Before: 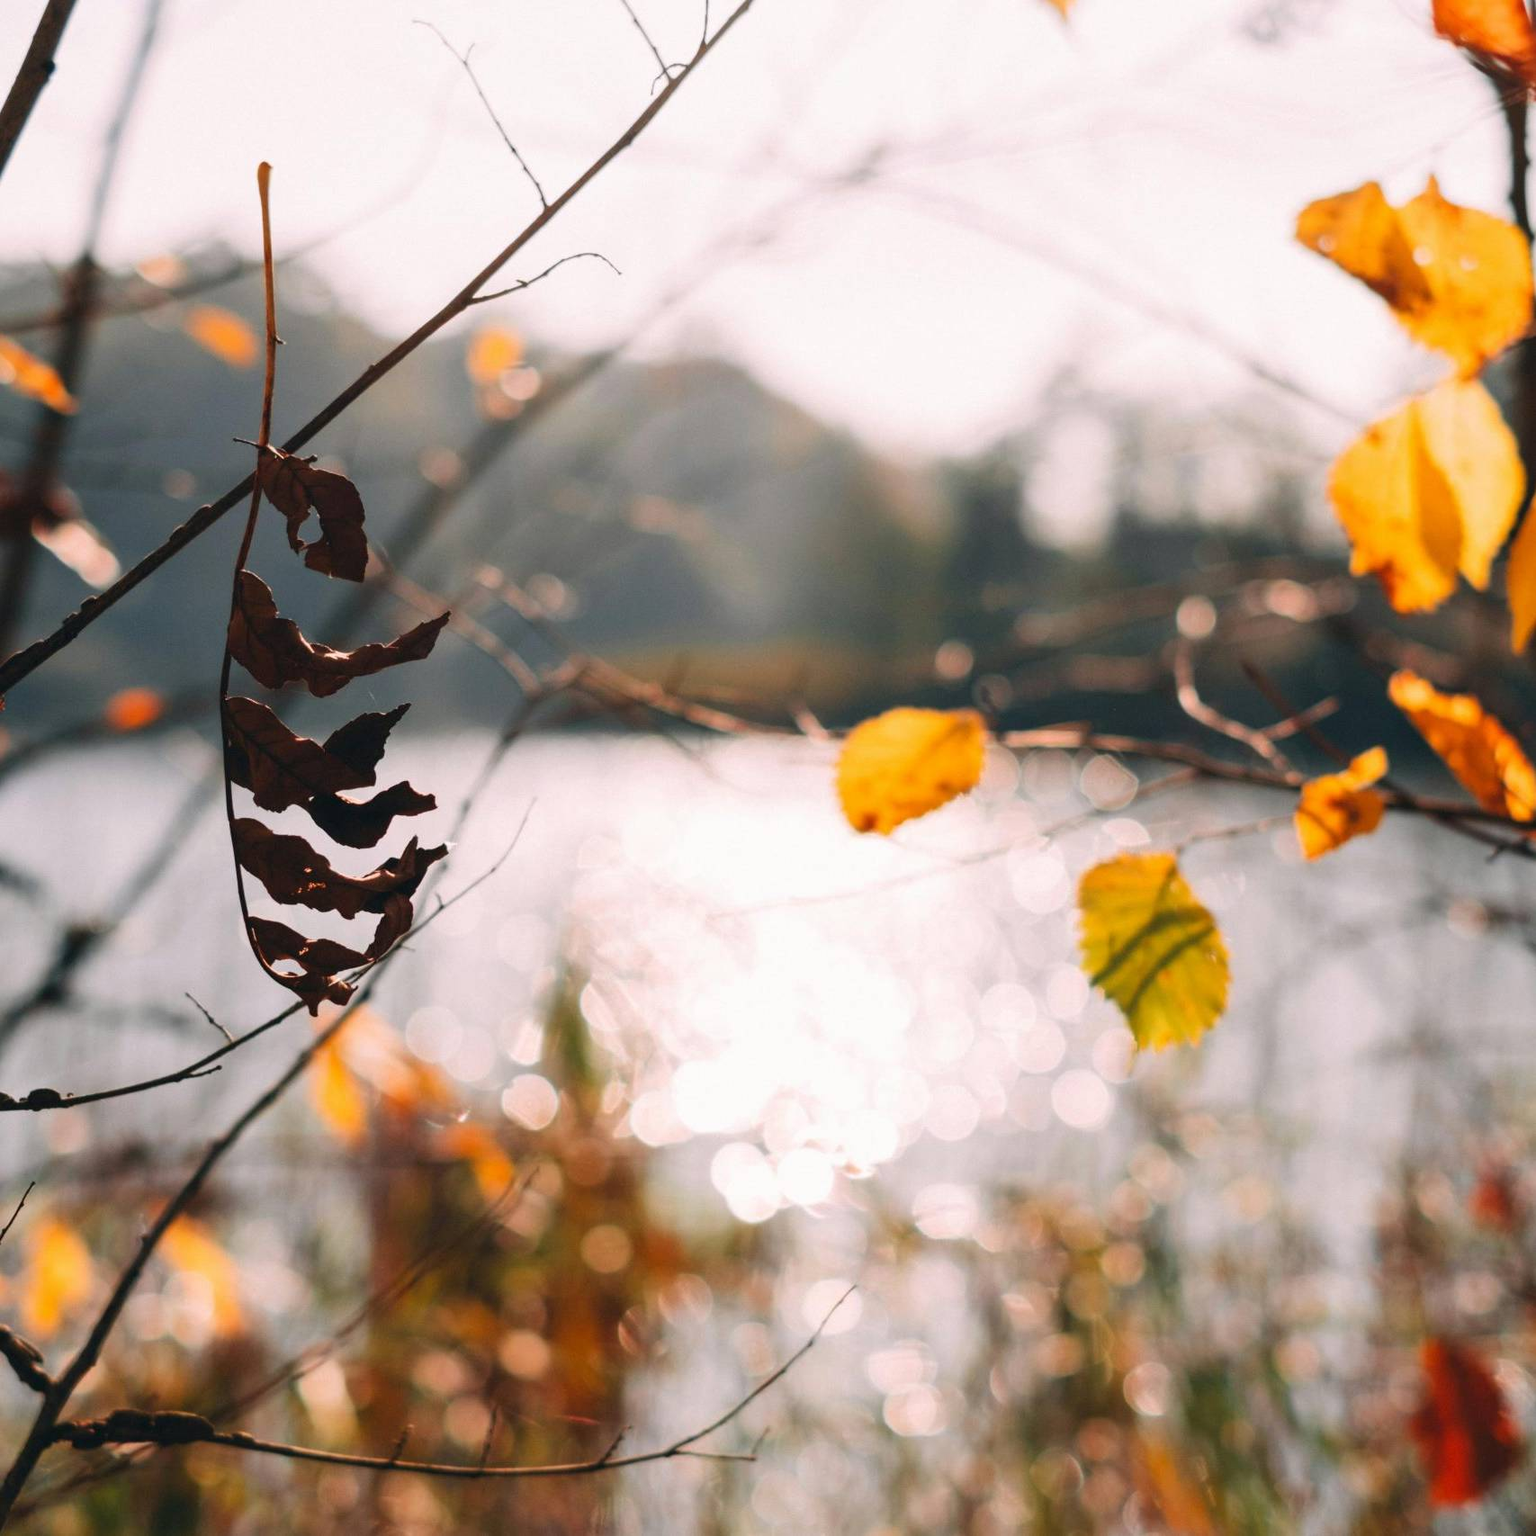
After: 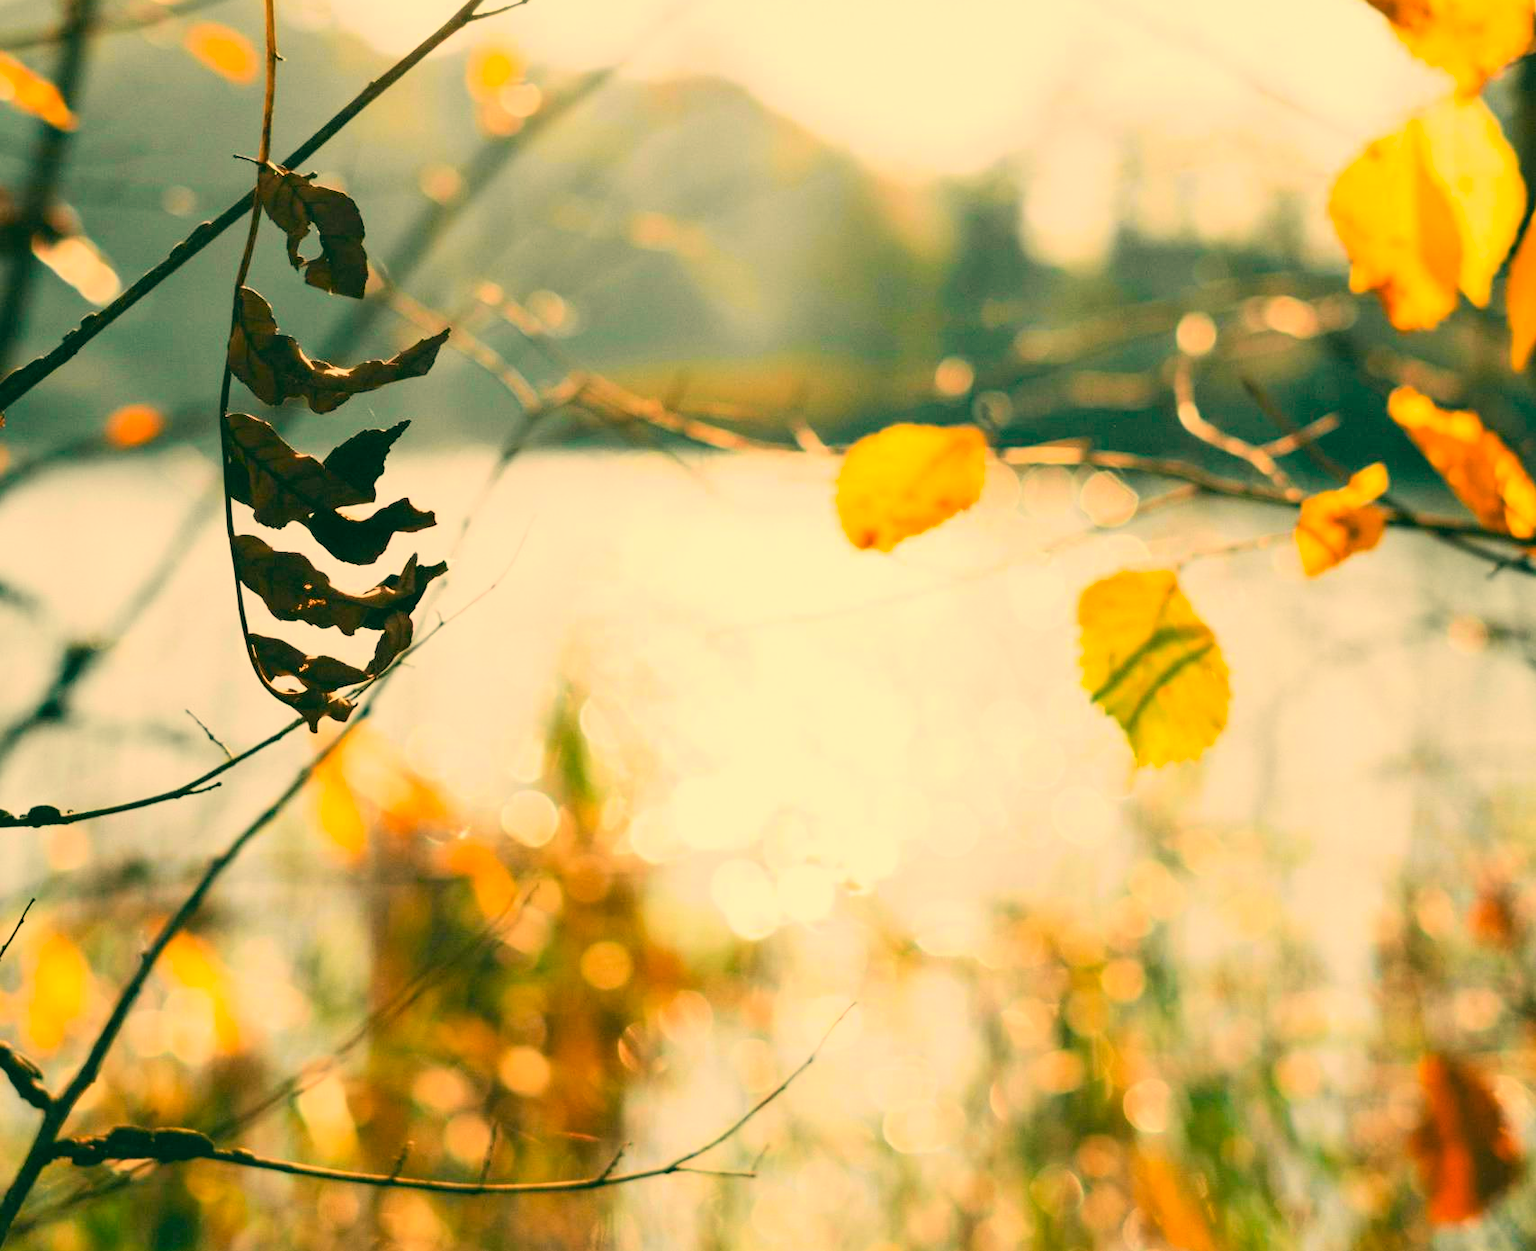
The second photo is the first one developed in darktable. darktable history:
crop and rotate: top 18.507%
contrast brightness saturation: brightness 0.15
tone curve: curves: ch0 [(0, 0) (0.131, 0.116) (0.316, 0.345) (0.501, 0.584) (0.629, 0.732) (0.812, 0.888) (1, 0.974)]; ch1 [(0, 0) (0.366, 0.367) (0.475, 0.453) (0.494, 0.497) (0.504, 0.503) (0.553, 0.584) (1, 1)]; ch2 [(0, 0) (0.333, 0.346) (0.375, 0.375) (0.424, 0.43) (0.476, 0.492) (0.502, 0.501) (0.533, 0.556) (0.566, 0.599) (0.614, 0.653) (1, 1)], color space Lab, independent channels, preserve colors none
color correction: highlights a* 5.62, highlights b* 33.57, shadows a* -25.86, shadows b* 4.02
